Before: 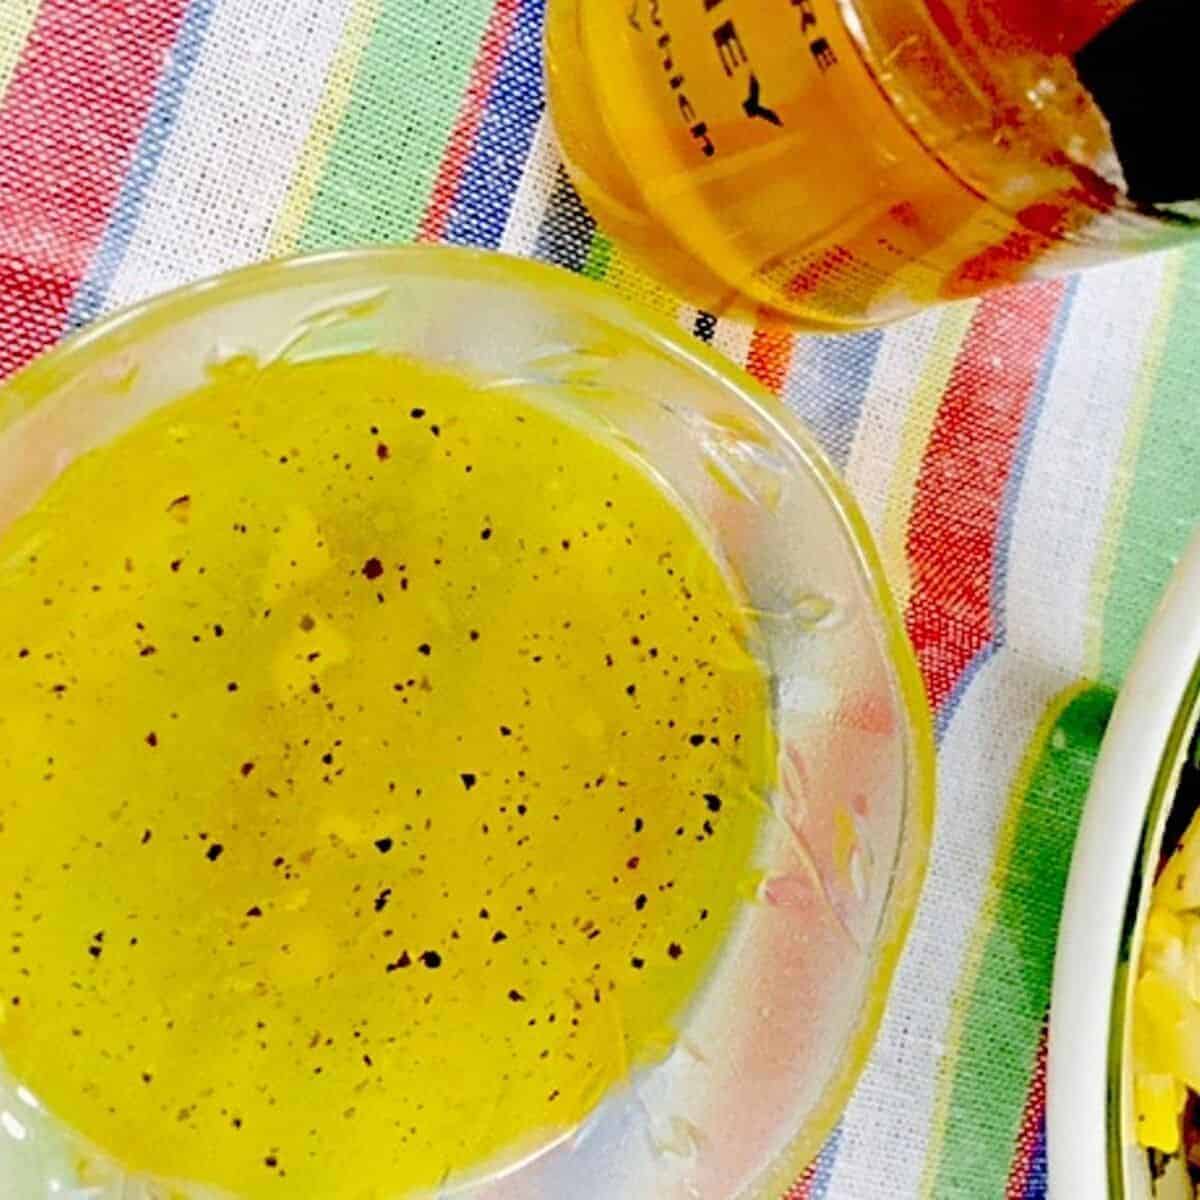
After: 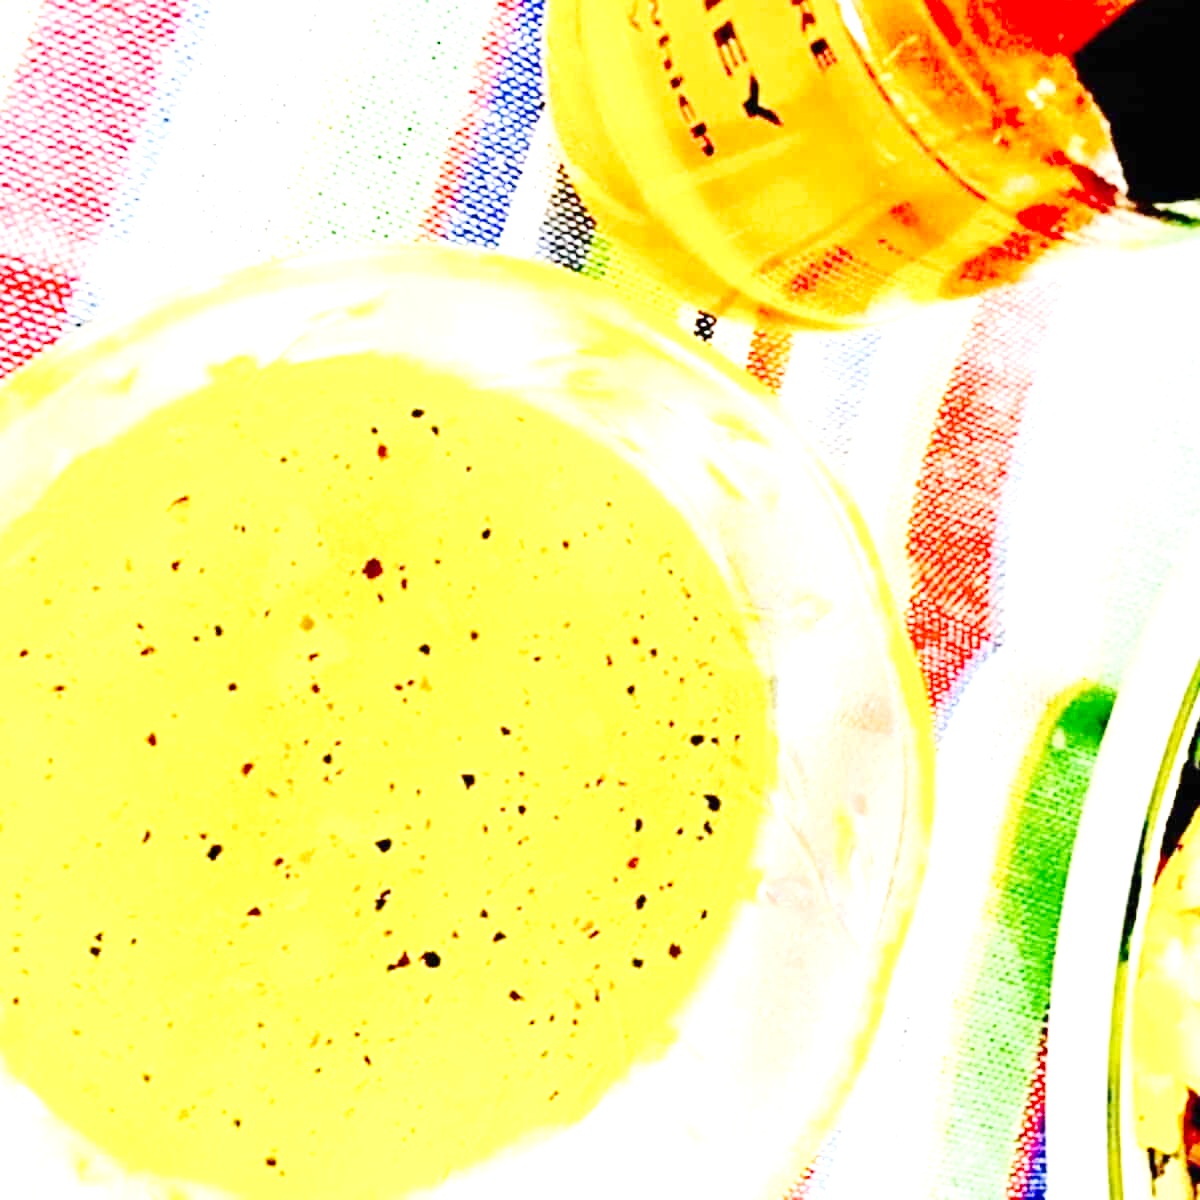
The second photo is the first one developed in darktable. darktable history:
exposure: black level correction 0, exposure 1.511 EV, compensate exposure bias true, compensate highlight preservation false
base curve: curves: ch0 [(0, 0) (0.036, 0.025) (0.121, 0.166) (0.206, 0.329) (0.605, 0.79) (1, 1)], preserve colors none
